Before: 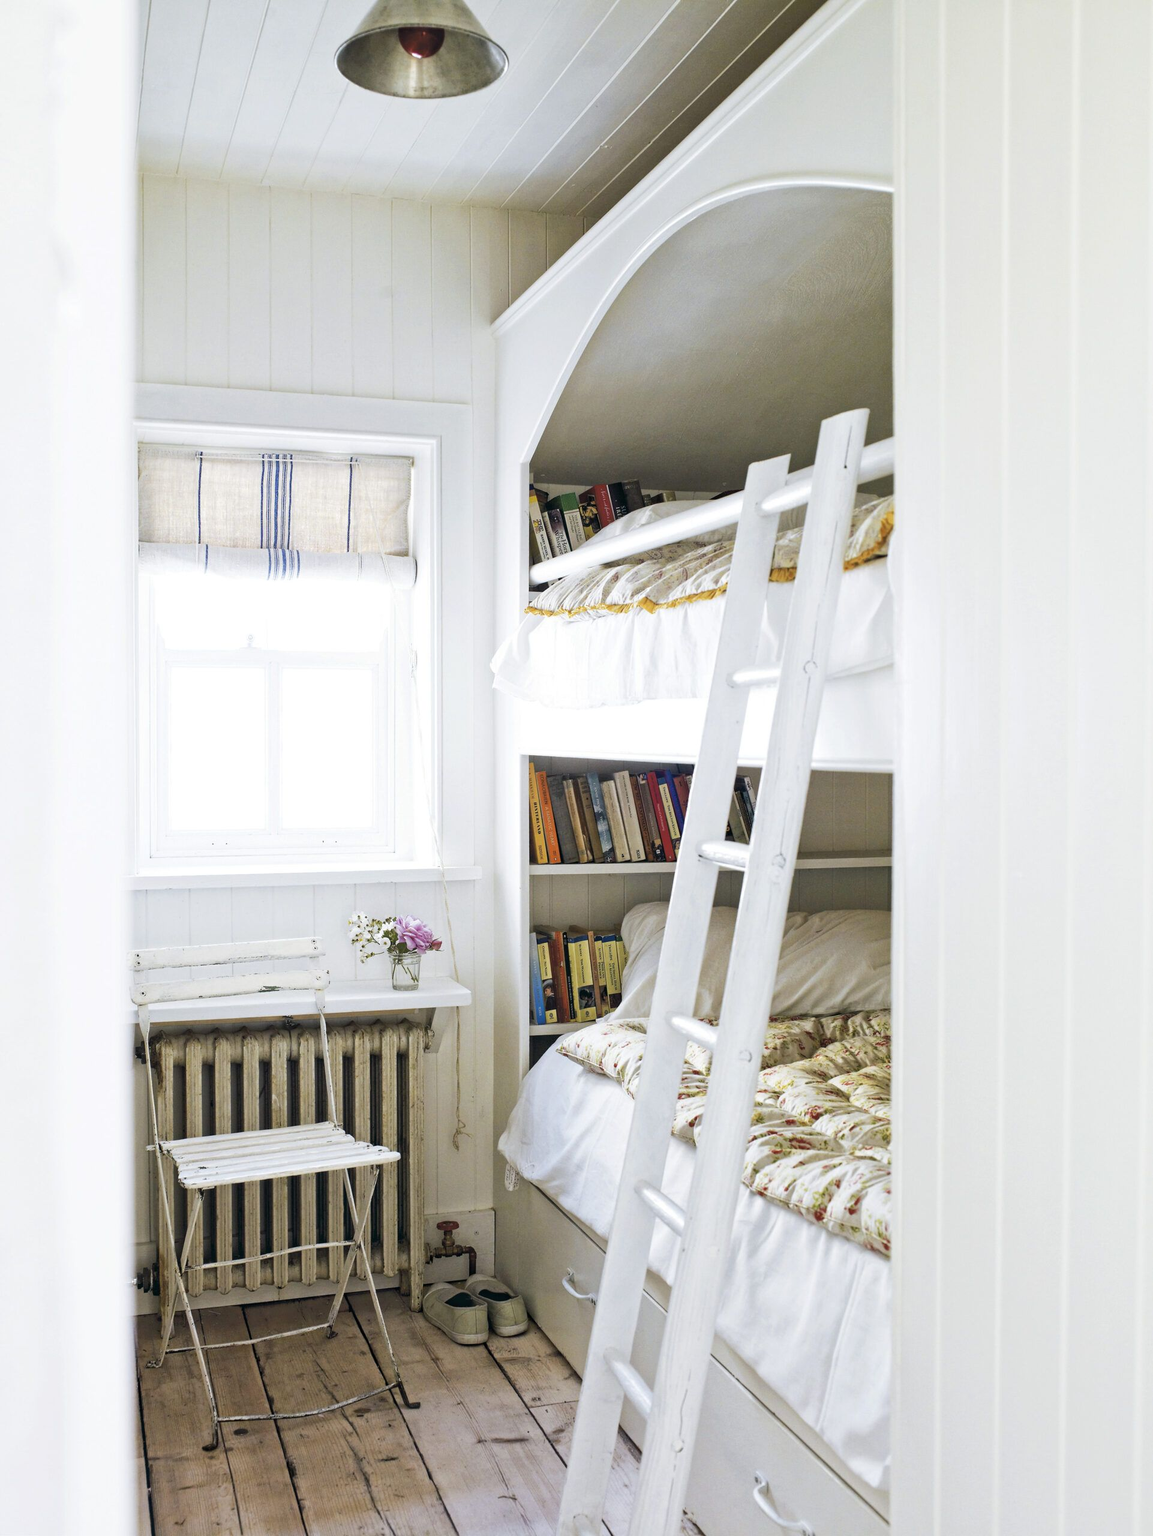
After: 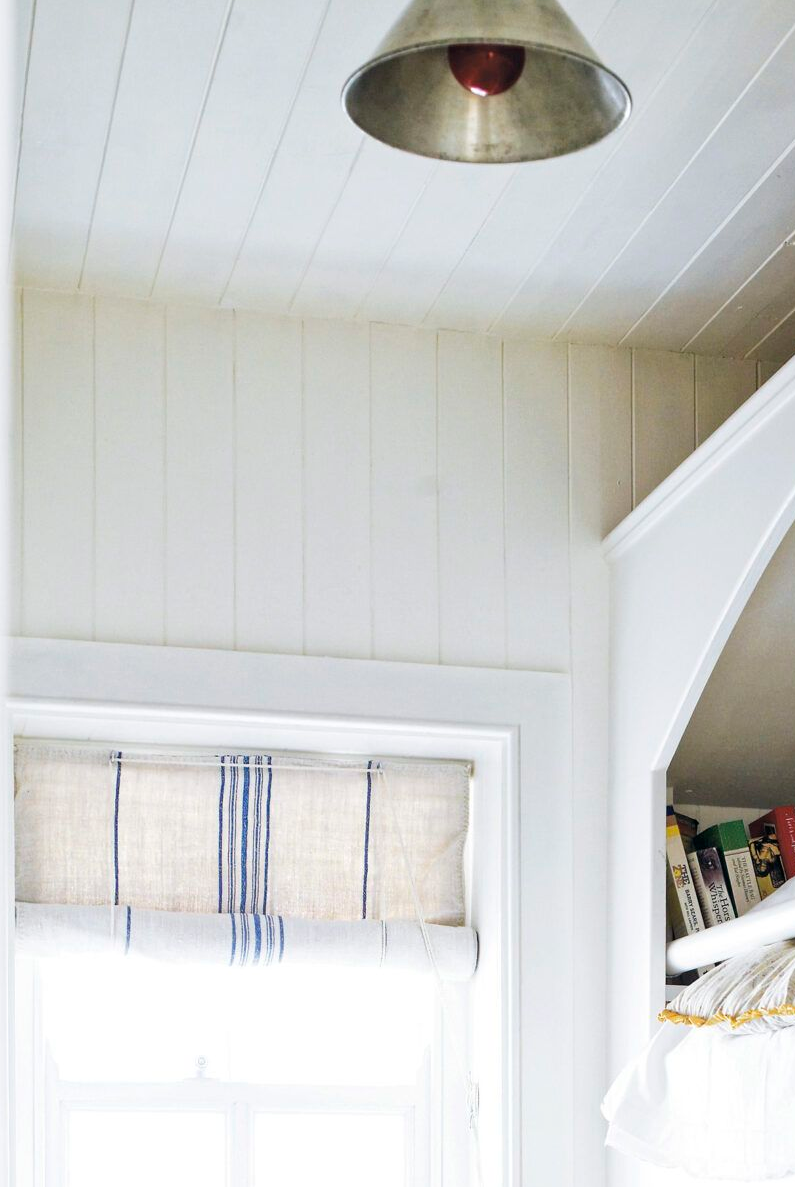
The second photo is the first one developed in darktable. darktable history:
crop and rotate: left 11.287%, top 0.049%, right 47.312%, bottom 53.557%
